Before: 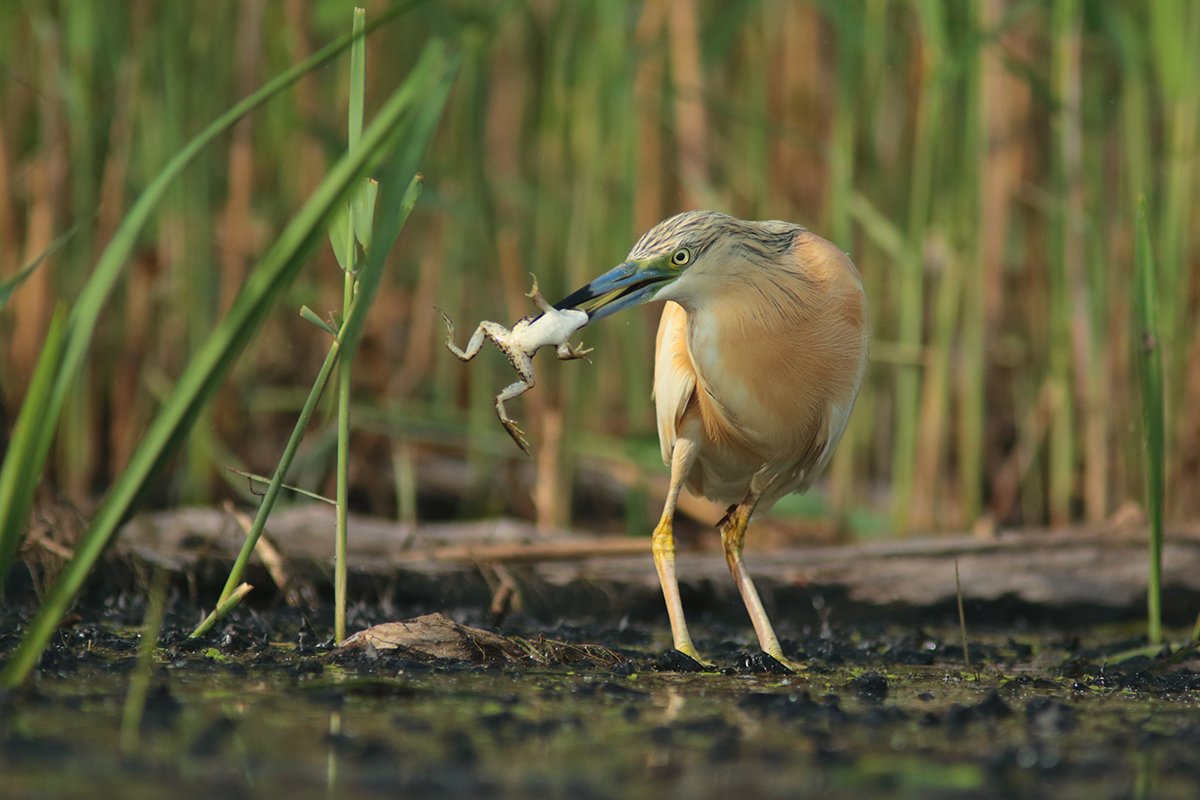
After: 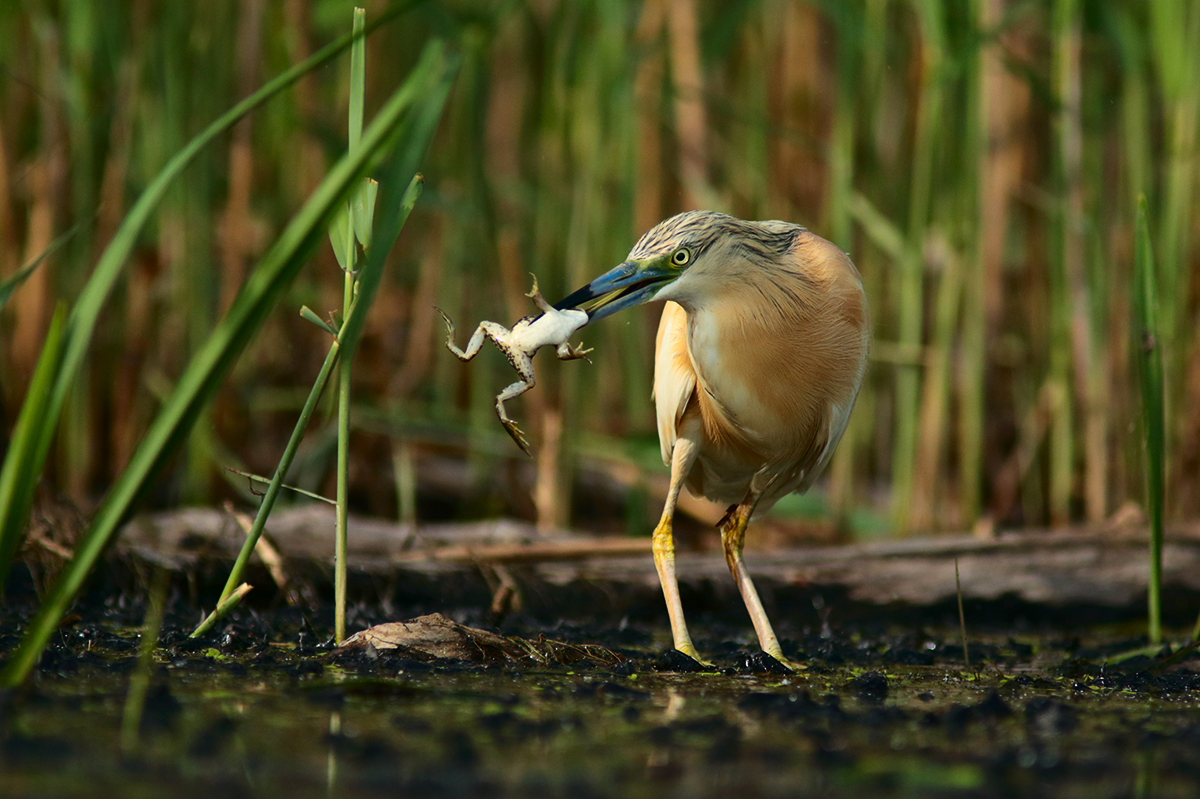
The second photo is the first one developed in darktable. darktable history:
contrast brightness saturation: contrast 0.2, brightness -0.11, saturation 0.1
crop: bottom 0.071%
